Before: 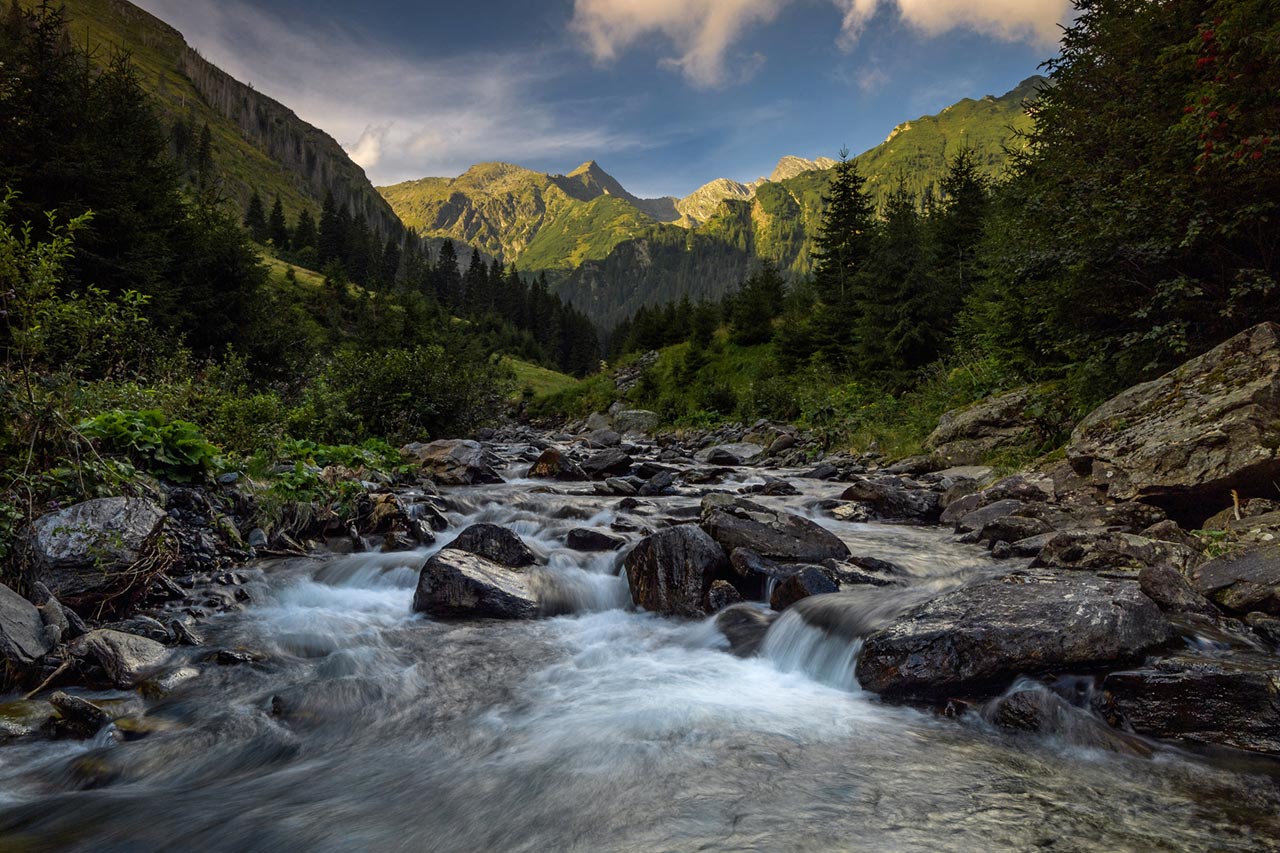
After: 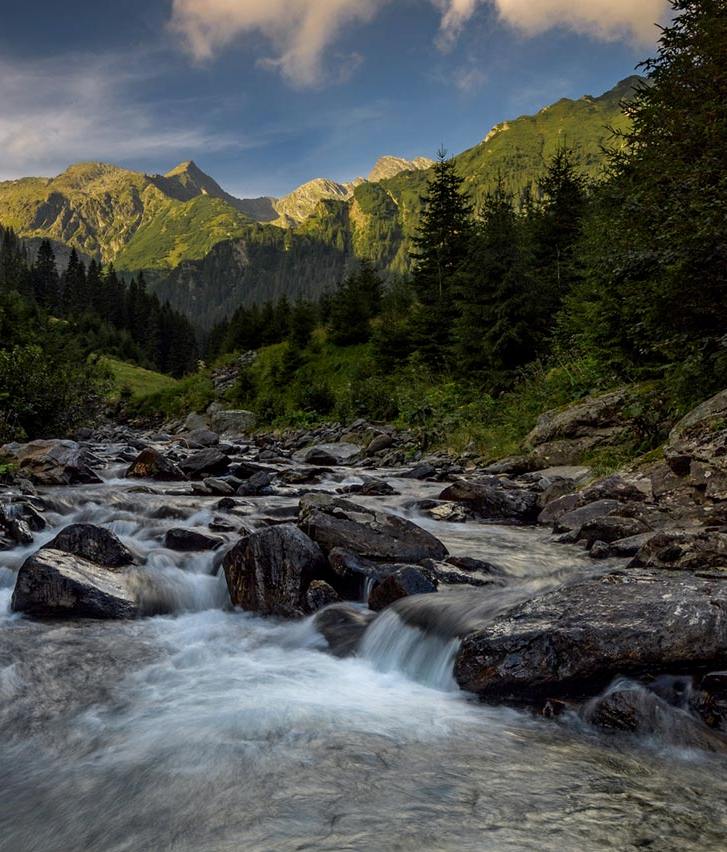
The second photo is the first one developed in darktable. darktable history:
exposure: black level correction 0.002, exposure -0.203 EV, compensate highlight preservation false
crop: left 31.425%, top 0.008%, right 11.723%
